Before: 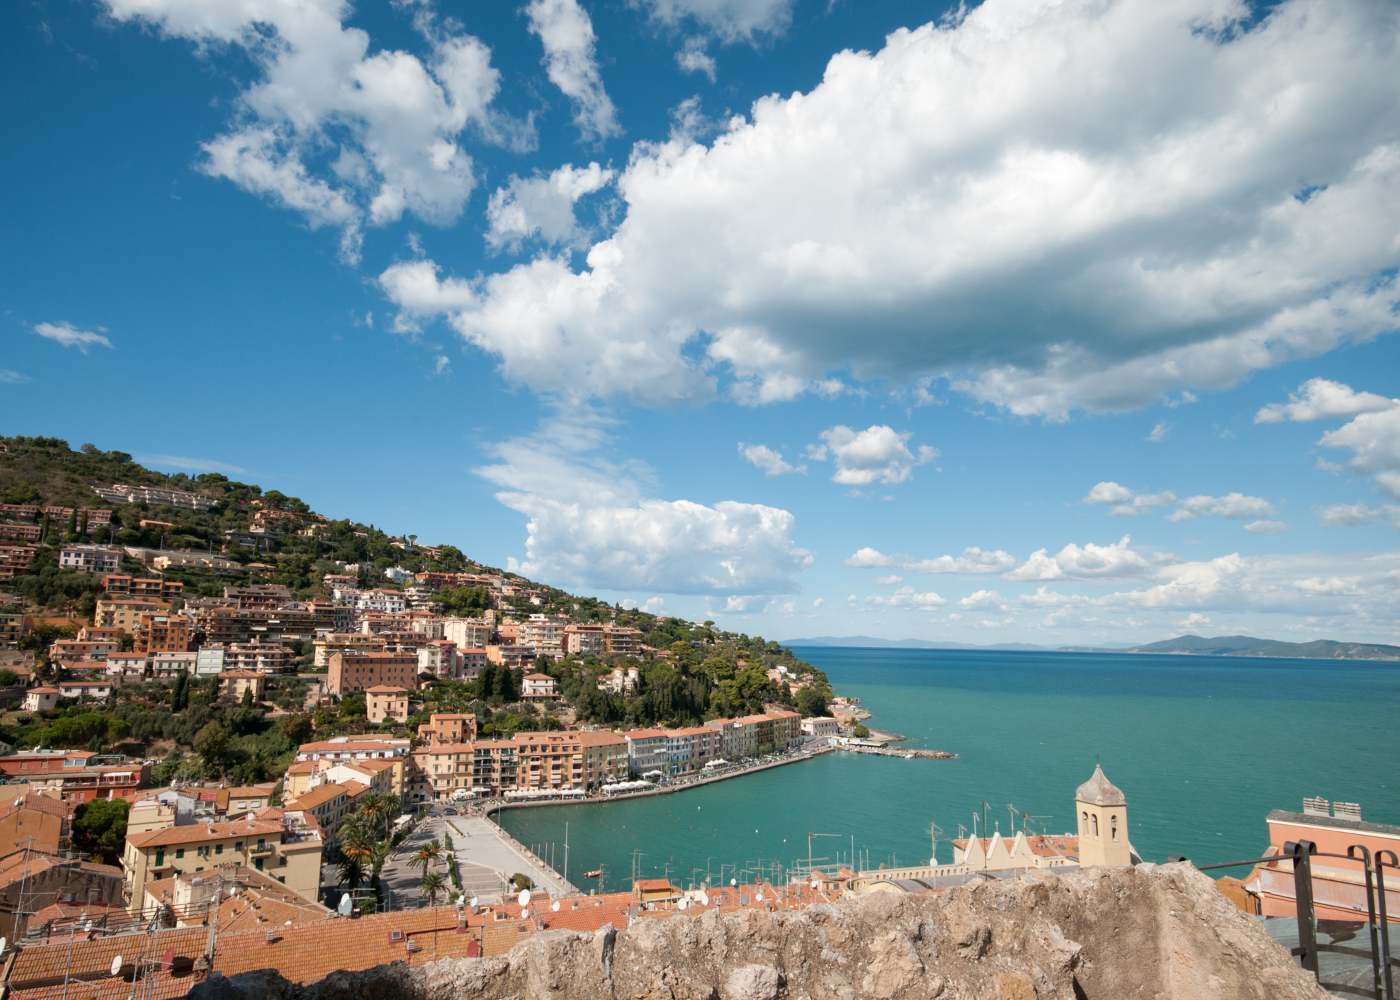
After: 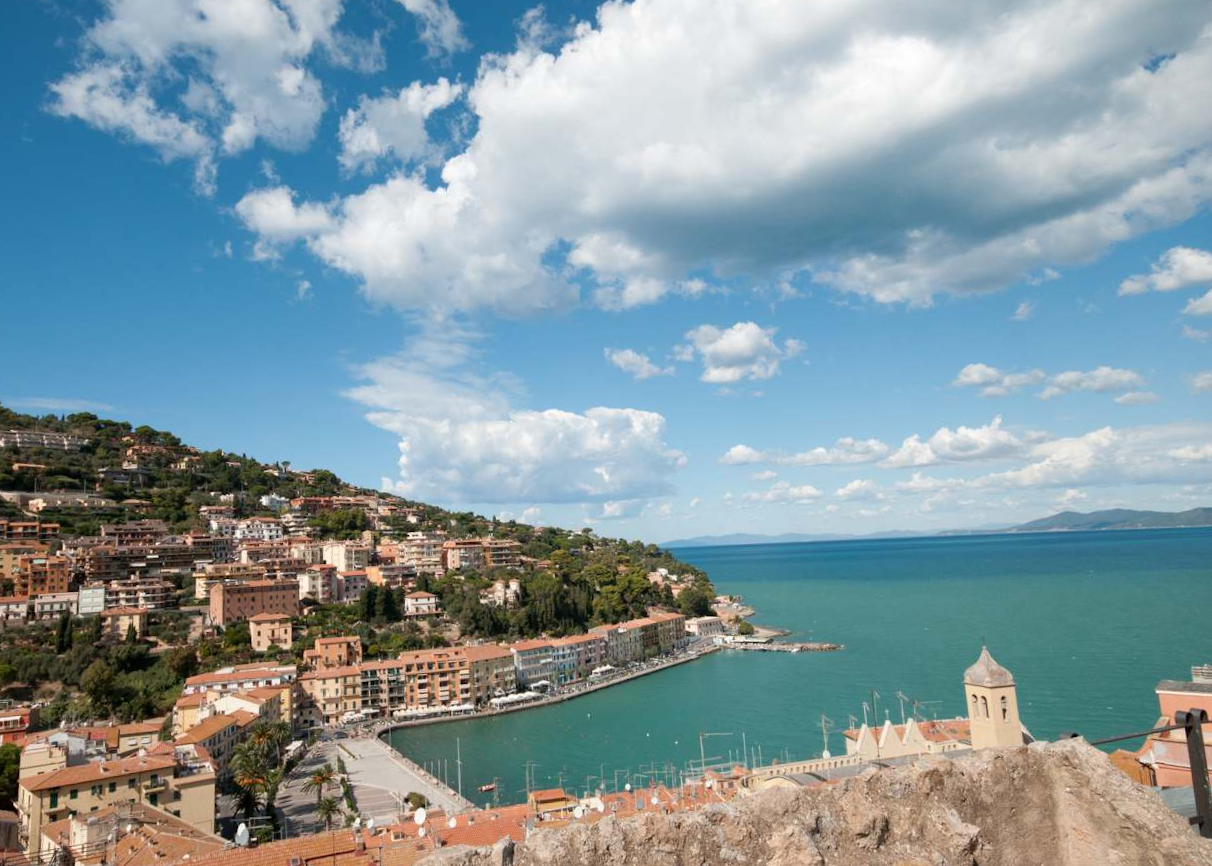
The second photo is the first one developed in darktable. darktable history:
crop and rotate: angle 3.68°, left 5.765%, top 5.711%
